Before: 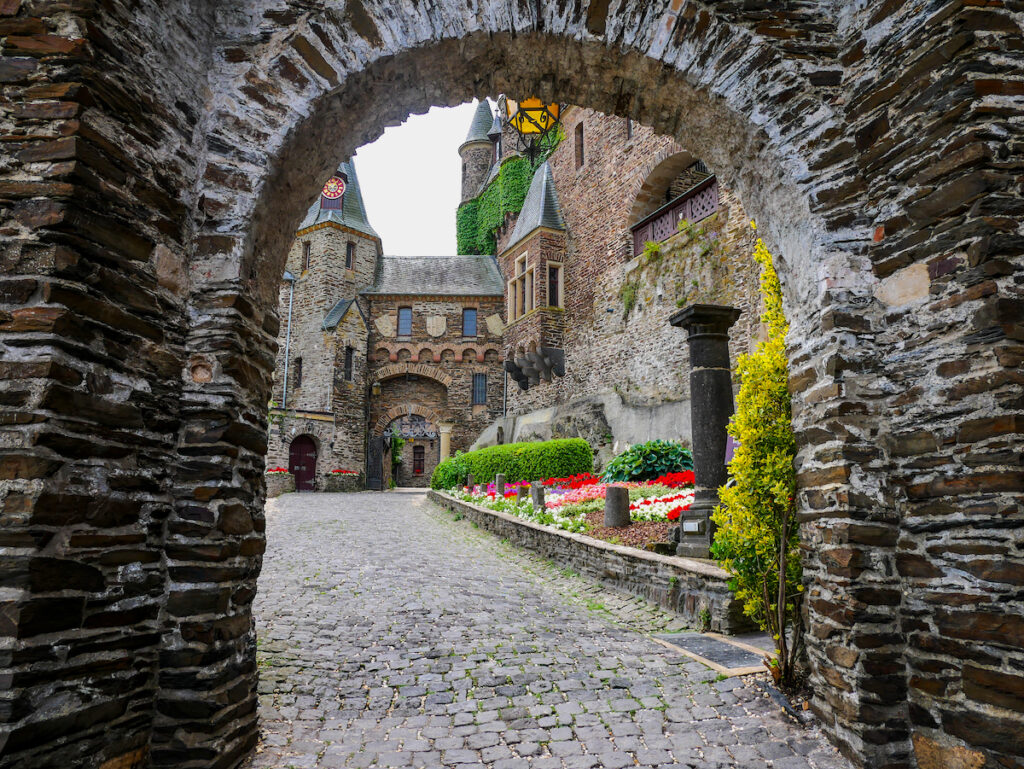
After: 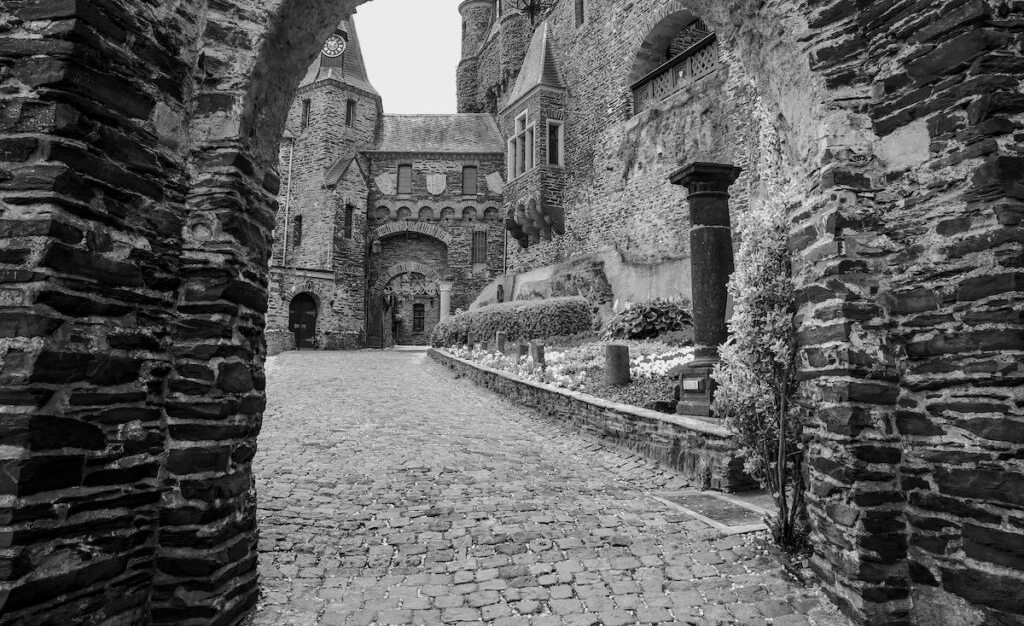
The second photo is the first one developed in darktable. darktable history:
crop and rotate: top 18.507%
monochrome: a 32, b 64, size 2.3
color correction: highlights a* 14.52, highlights b* 4.84
